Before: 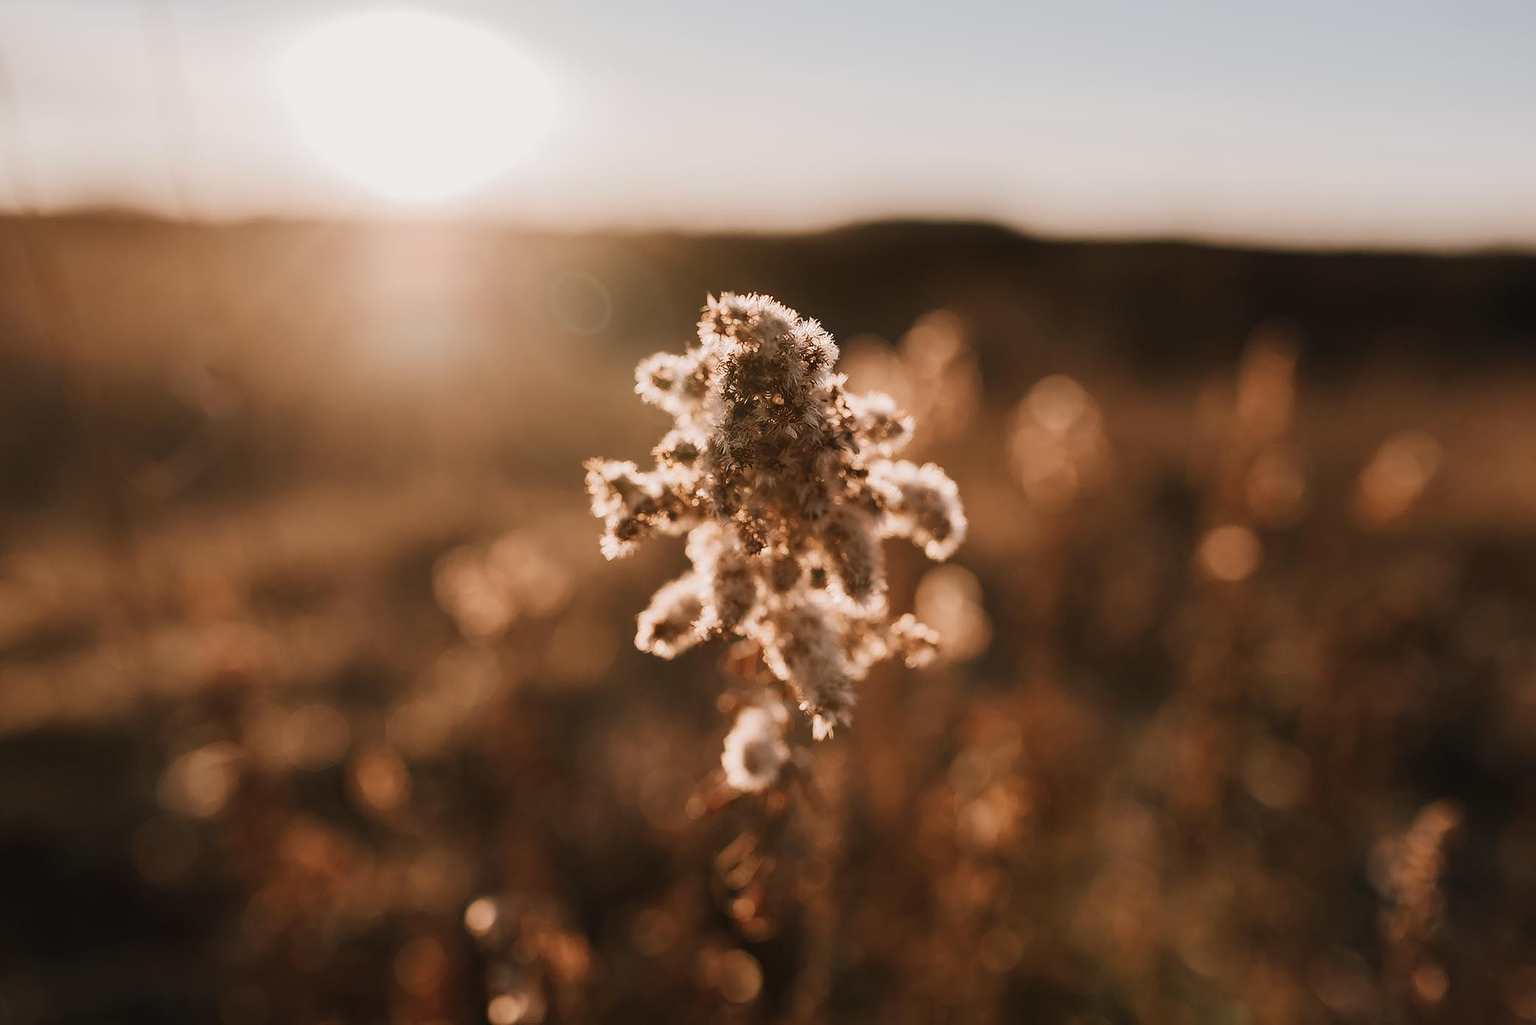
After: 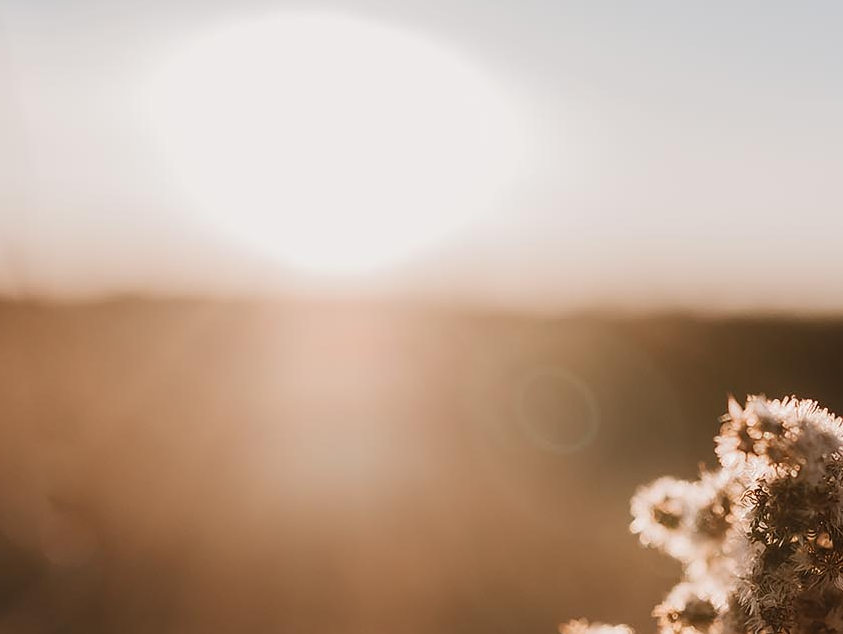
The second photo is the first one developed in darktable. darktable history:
crop and rotate: left 11.131%, top 0.107%, right 48.391%, bottom 54.272%
